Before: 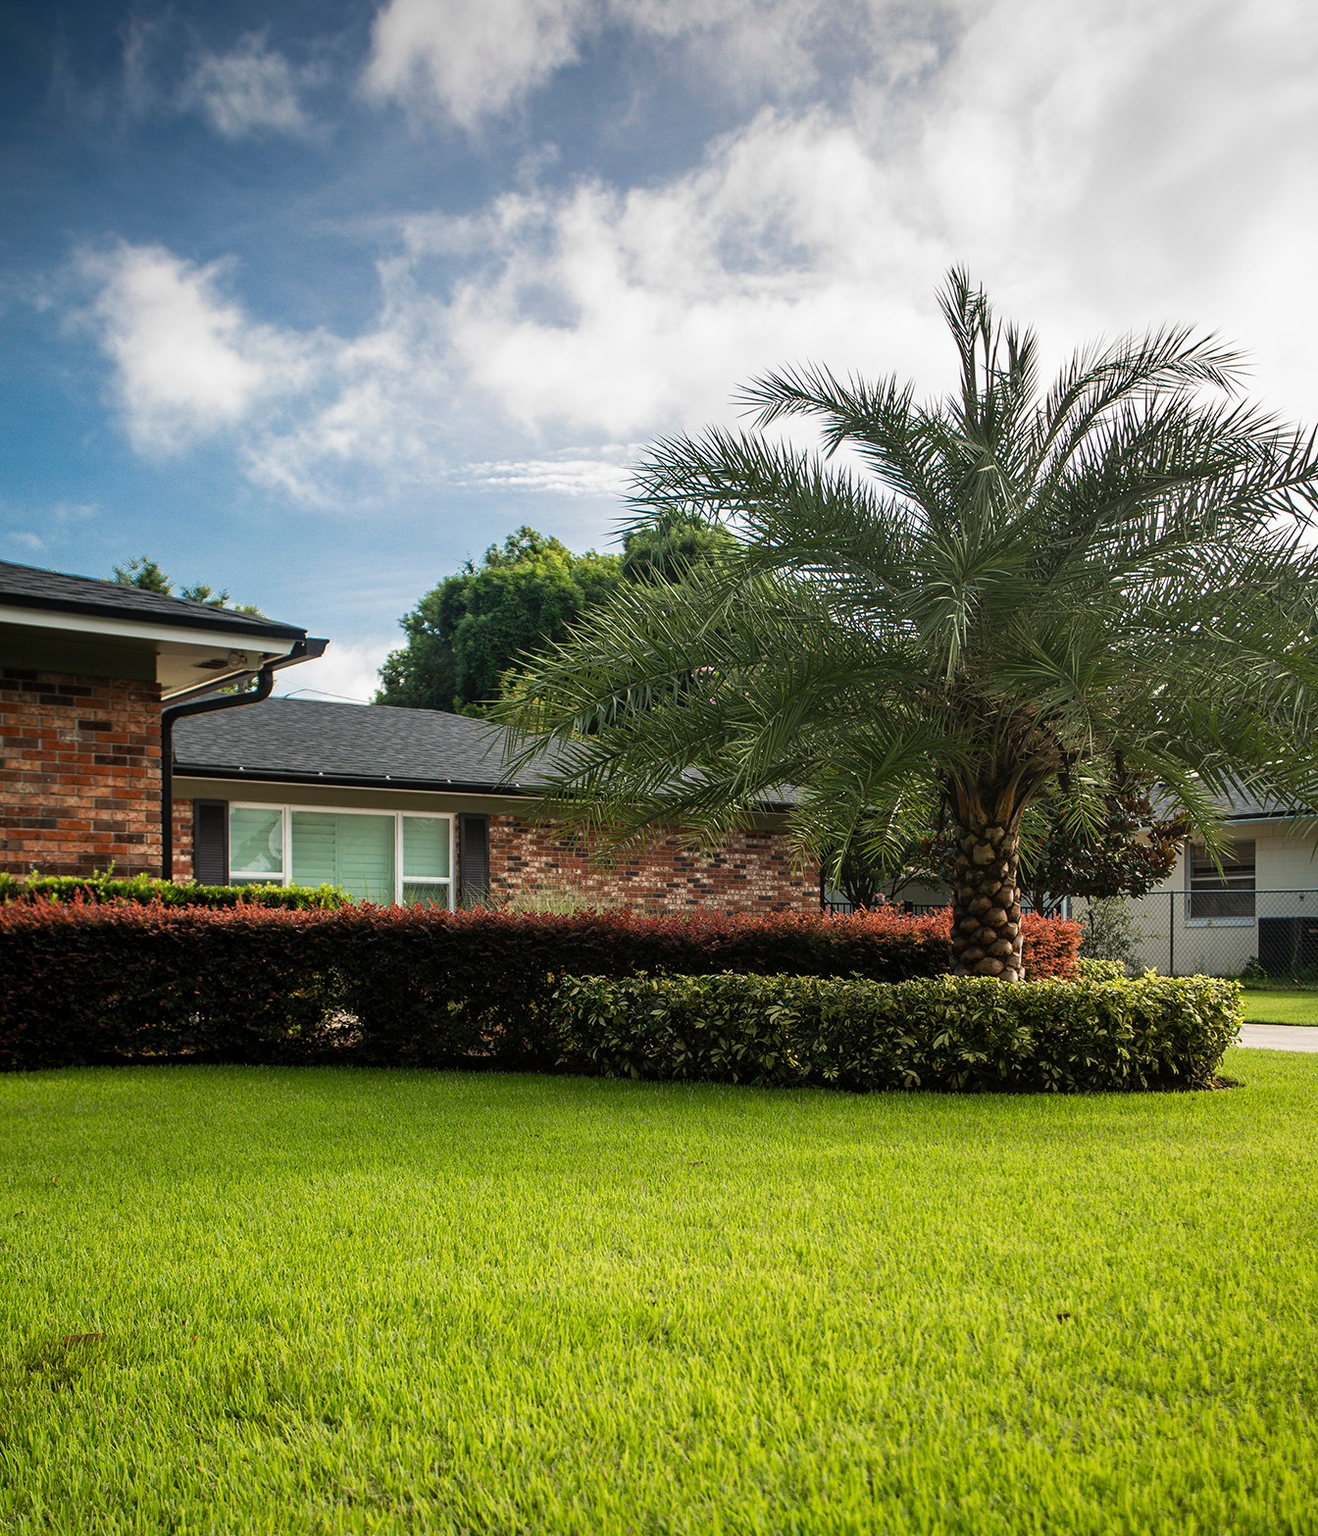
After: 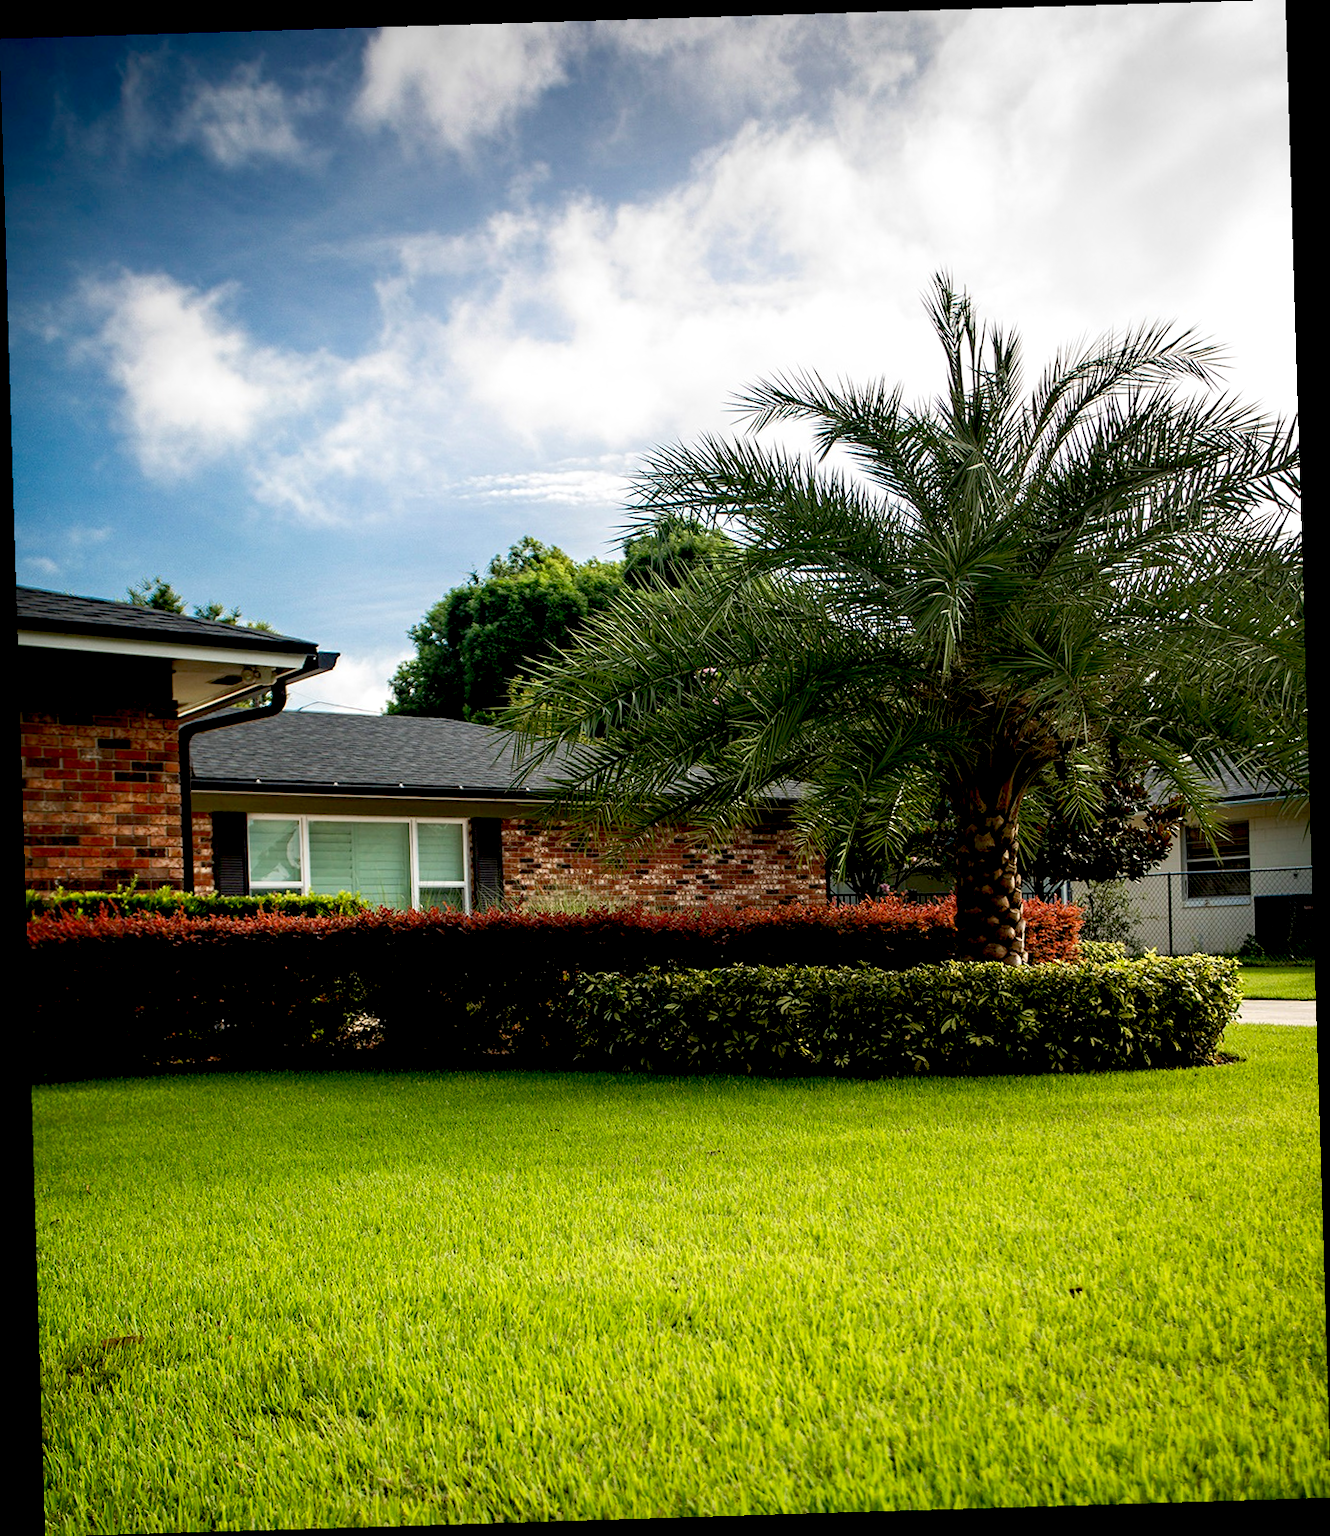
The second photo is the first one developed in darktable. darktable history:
shadows and highlights: shadows -24.28, highlights 49.77, soften with gaussian
exposure: black level correction 0.025, exposure 0.182 EV, compensate highlight preservation false
rotate and perspective: rotation -1.75°, automatic cropping off
